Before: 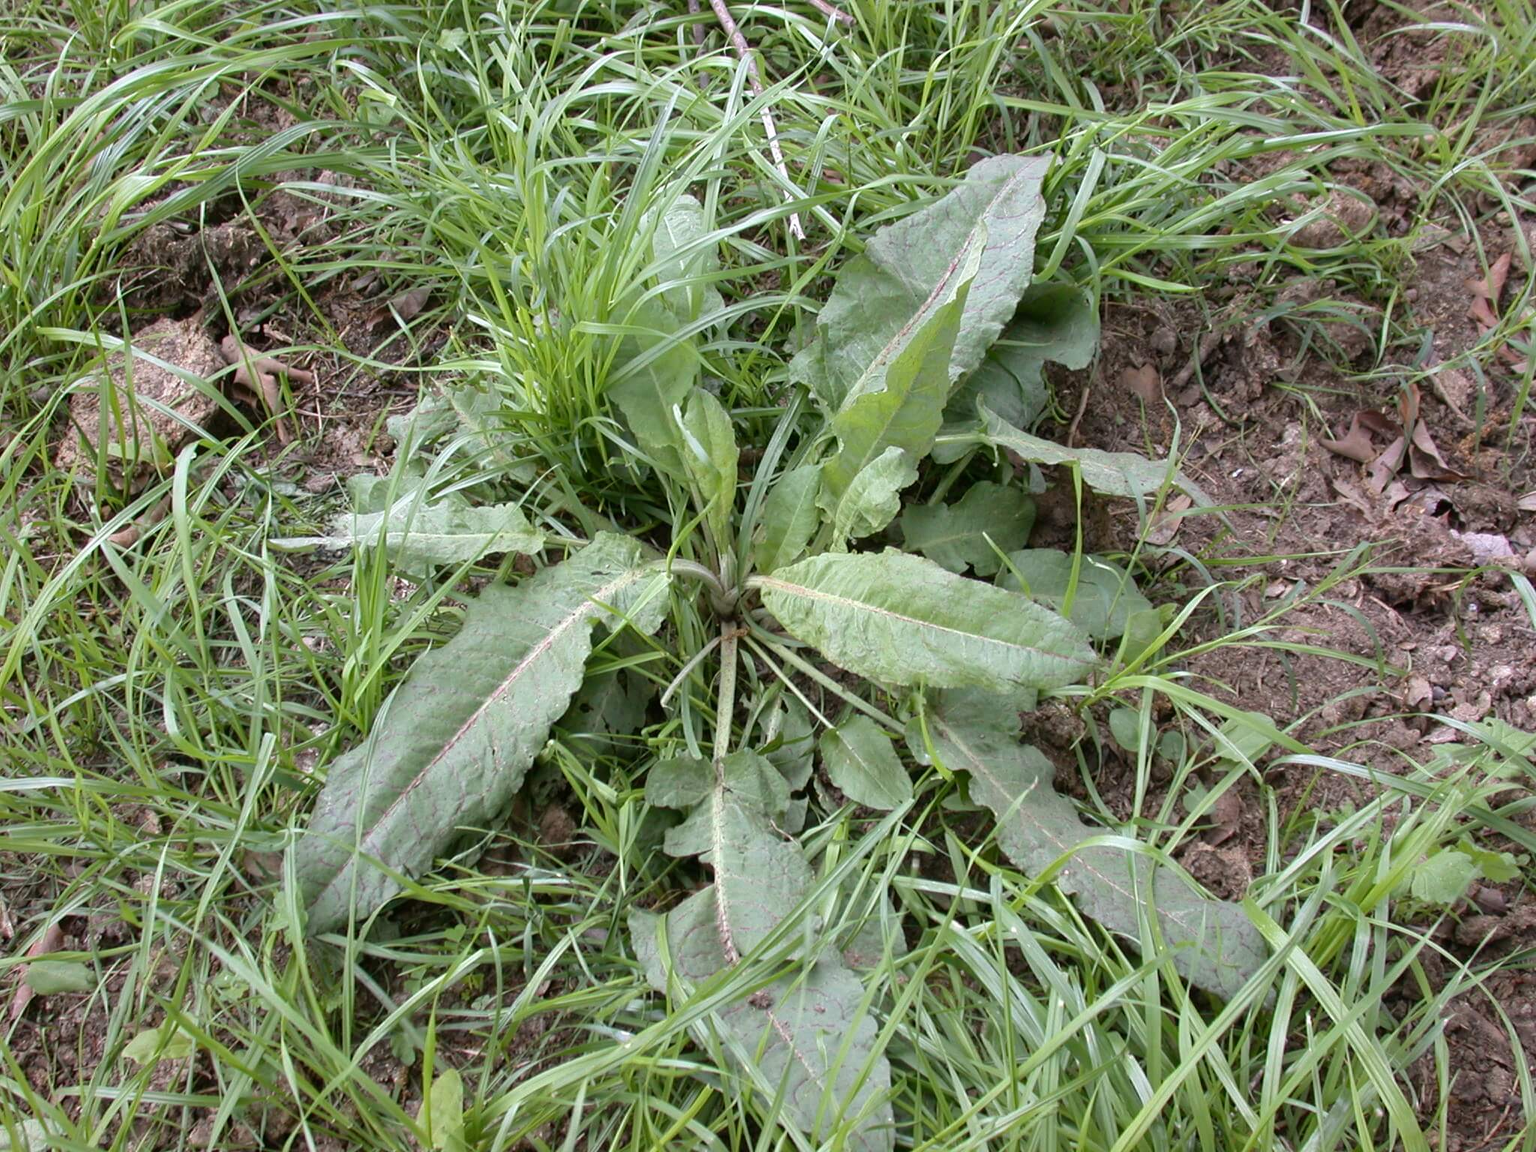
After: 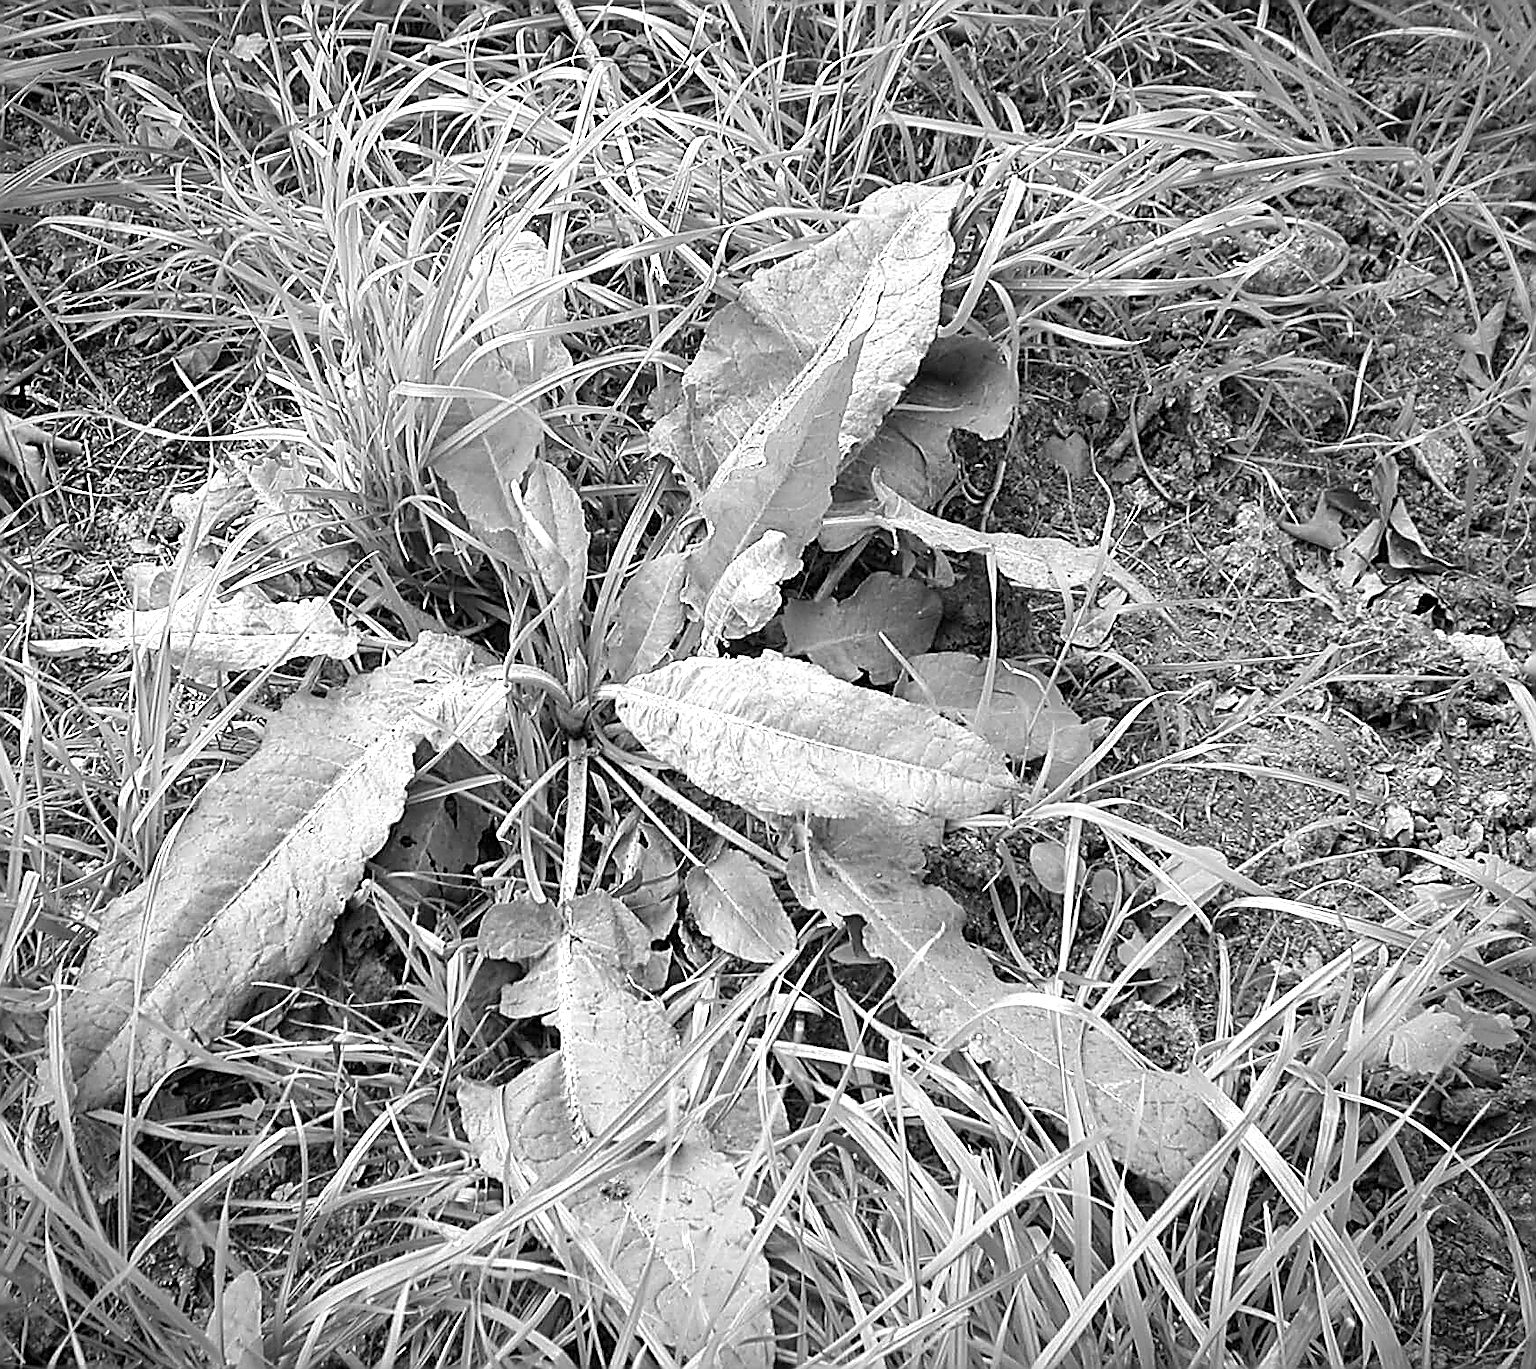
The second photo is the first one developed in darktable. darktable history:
crop: left 15.841%
sharpen: amount 1.988
vignetting: automatic ratio true
exposure: black level correction 0.001, exposure 0.676 EV, compensate highlight preservation false
color zones: curves: ch1 [(0, -0.394) (0.143, -0.394) (0.286, -0.394) (0.429, -0.392) (0.571, -0.391) (0.714, -0.391) (0.857, -0.391) (1, -0.394)]
